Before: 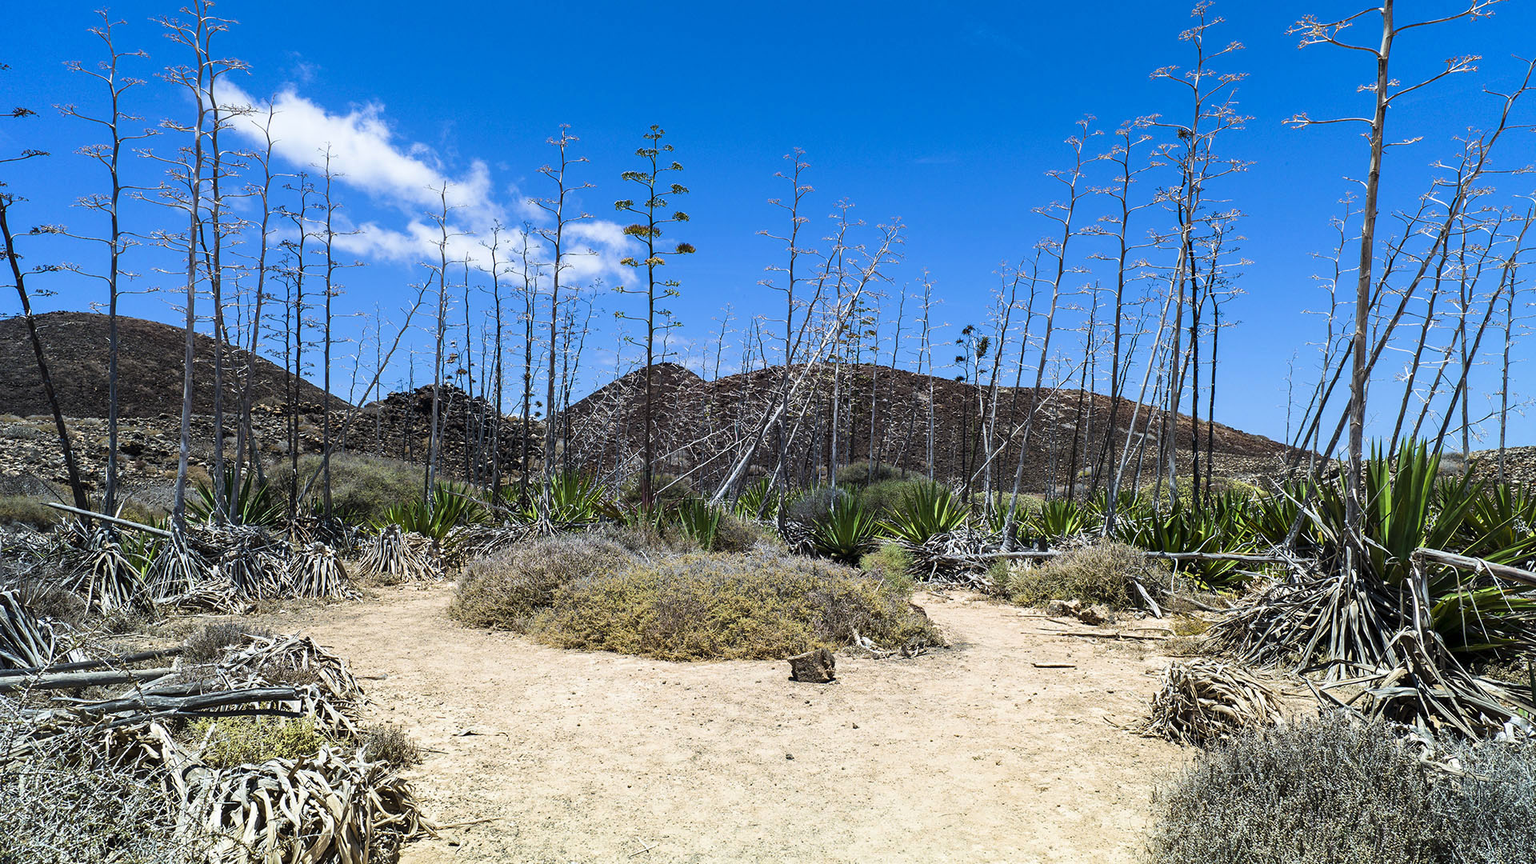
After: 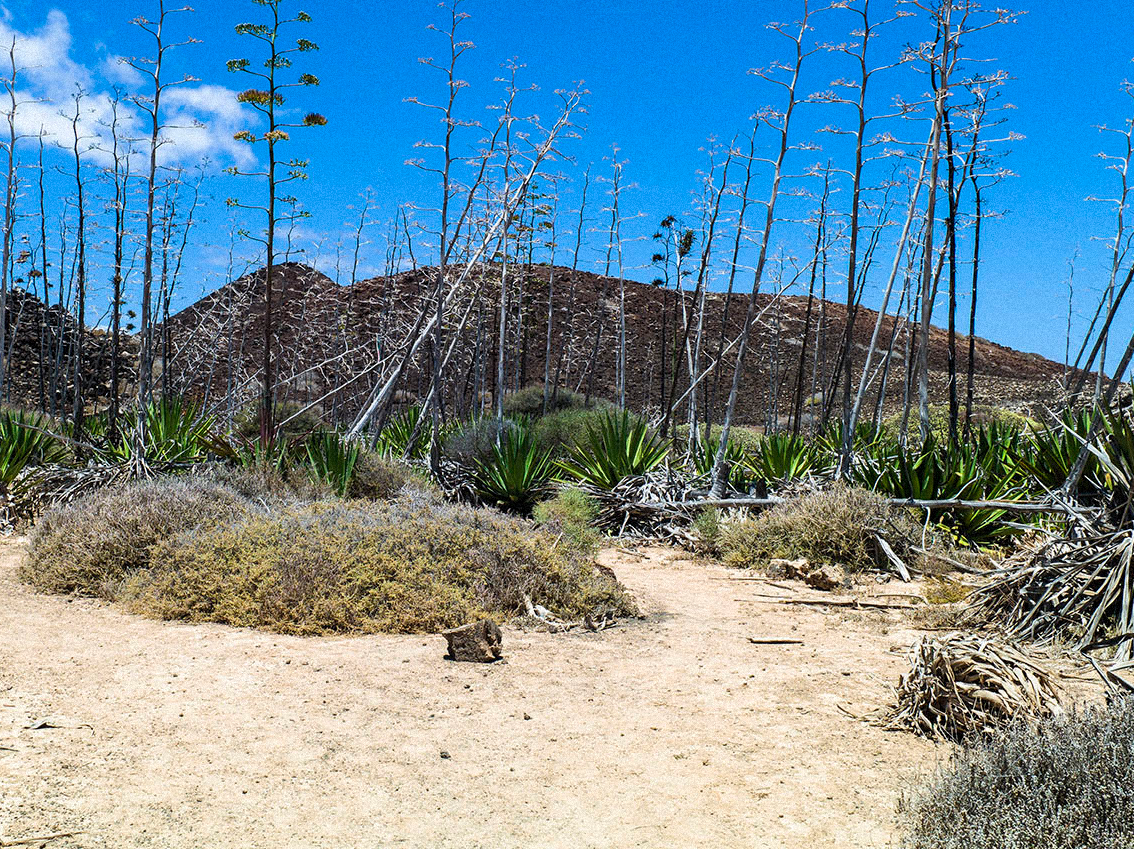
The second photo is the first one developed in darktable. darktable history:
crop and rotate: left 28.256%, top 17.734%, right 12.656%, bottom 3.573%
grain: mid-tones bias 0%
